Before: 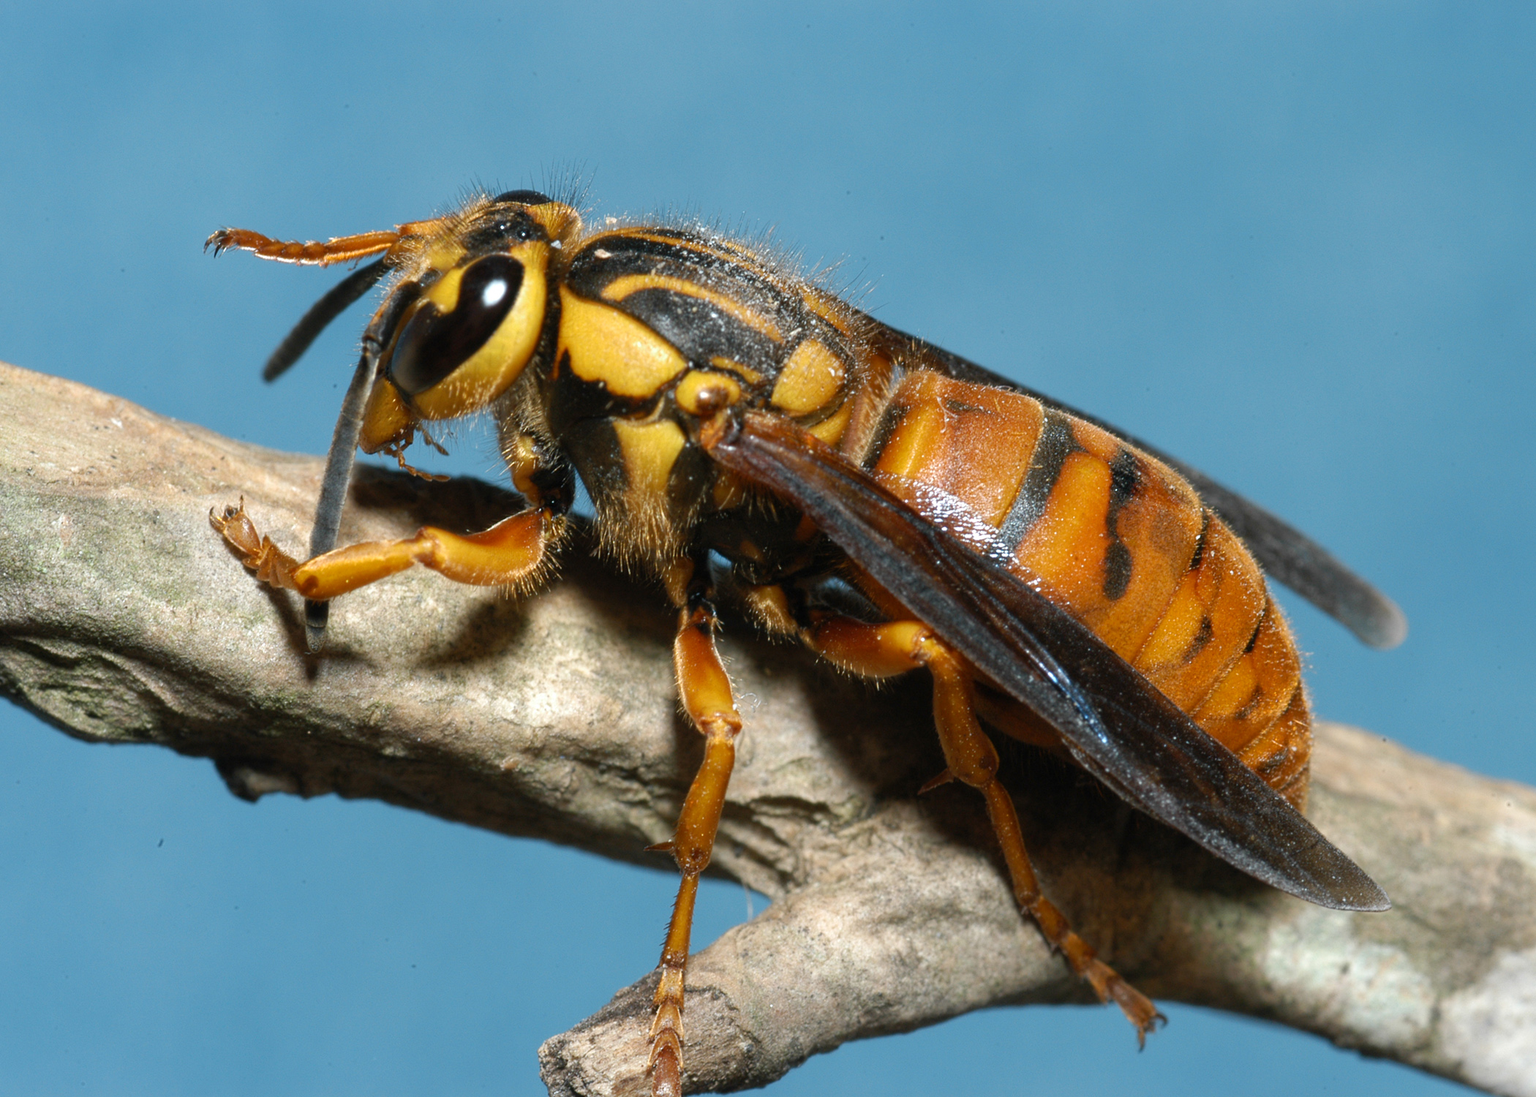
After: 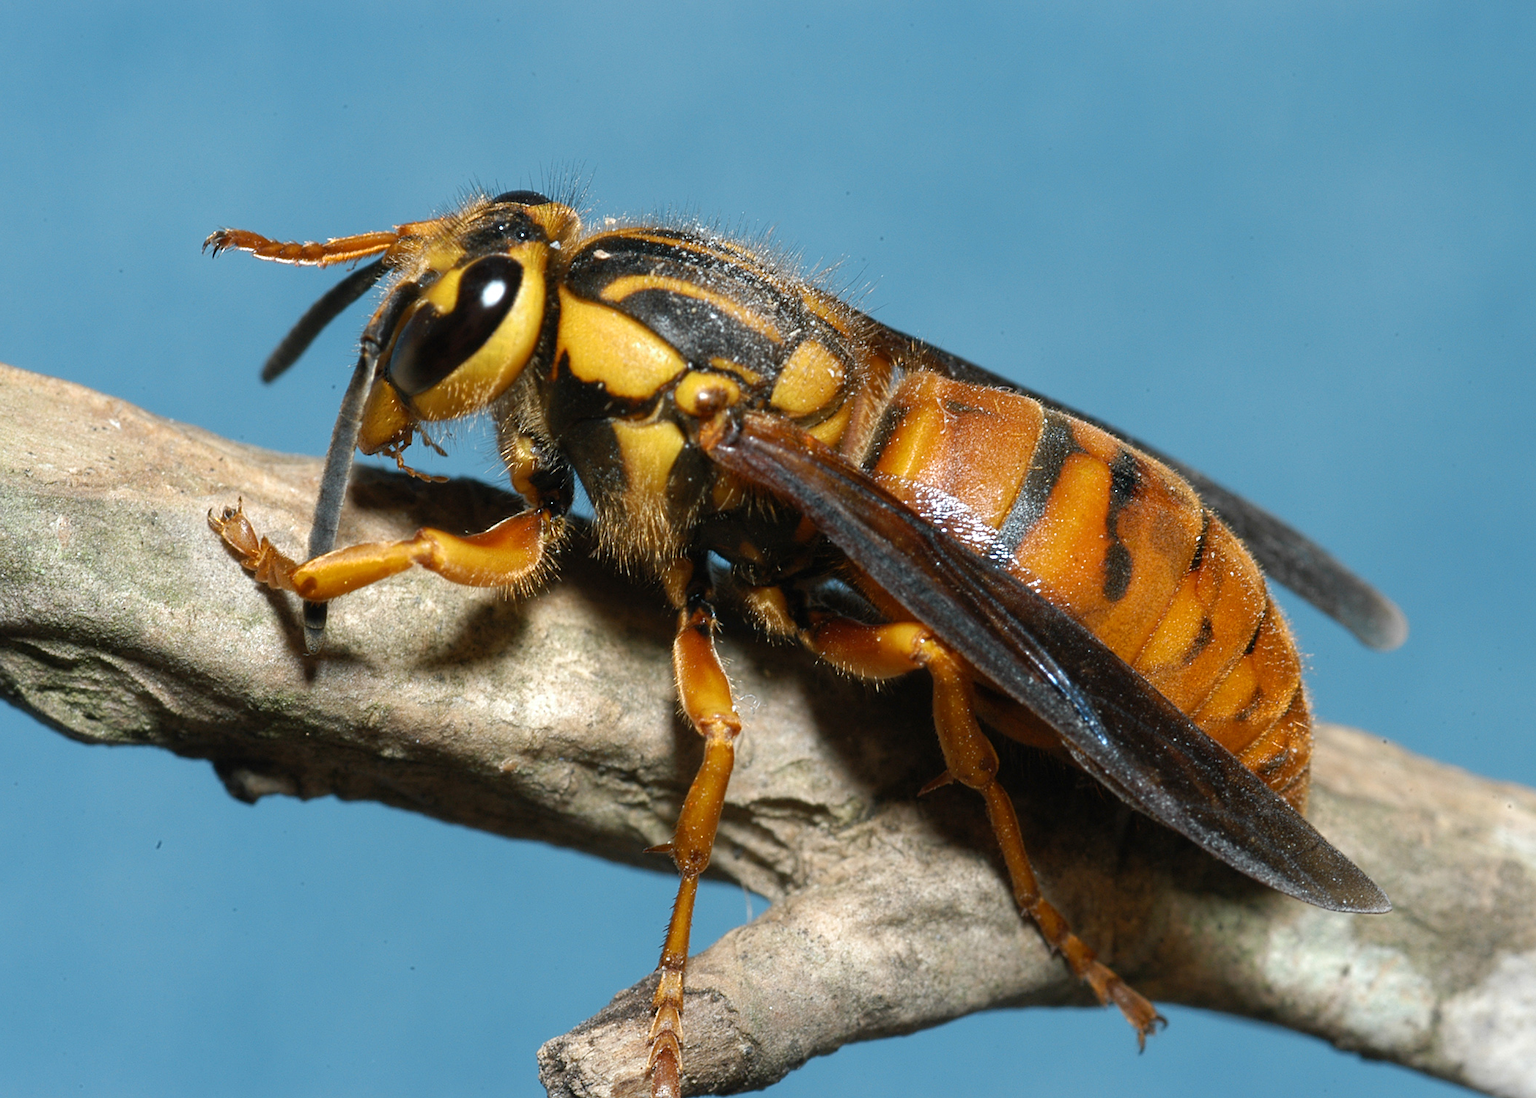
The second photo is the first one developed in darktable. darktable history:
sharpen: amount 0.215
crop: left 0.166%
